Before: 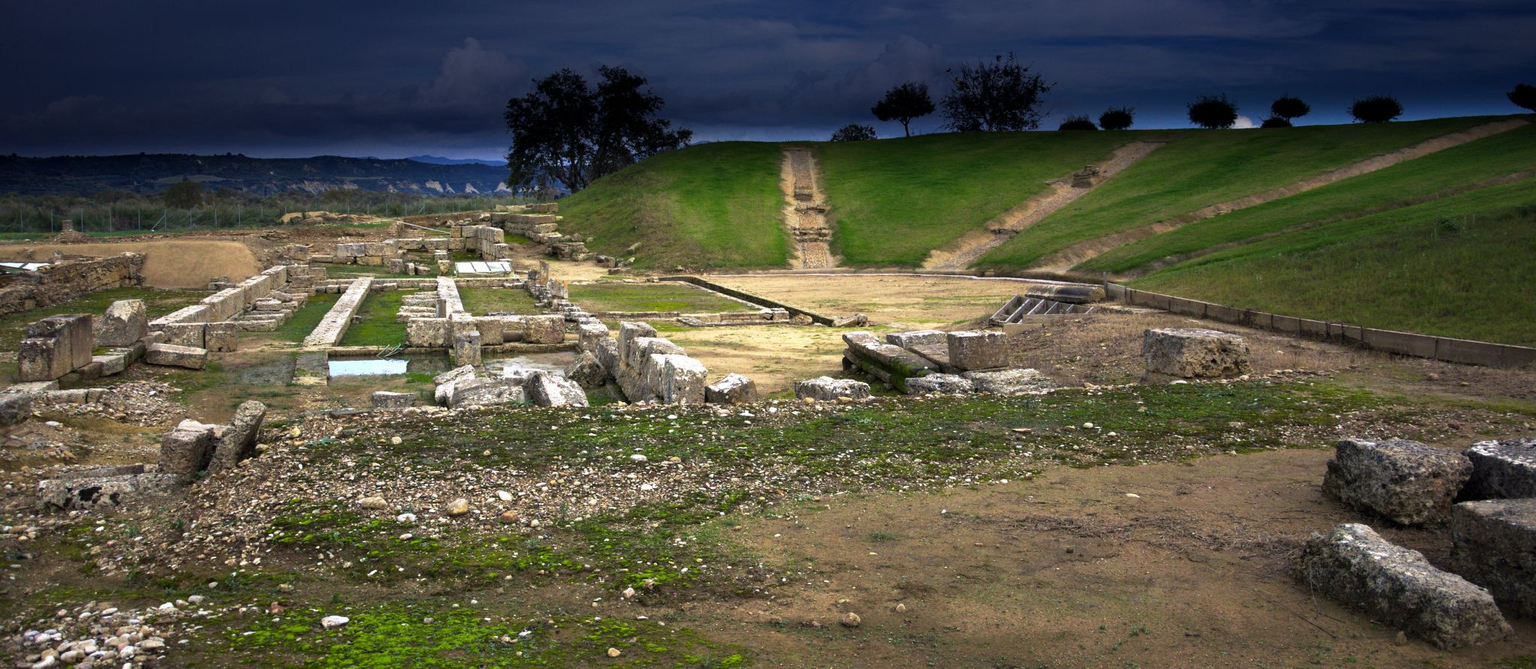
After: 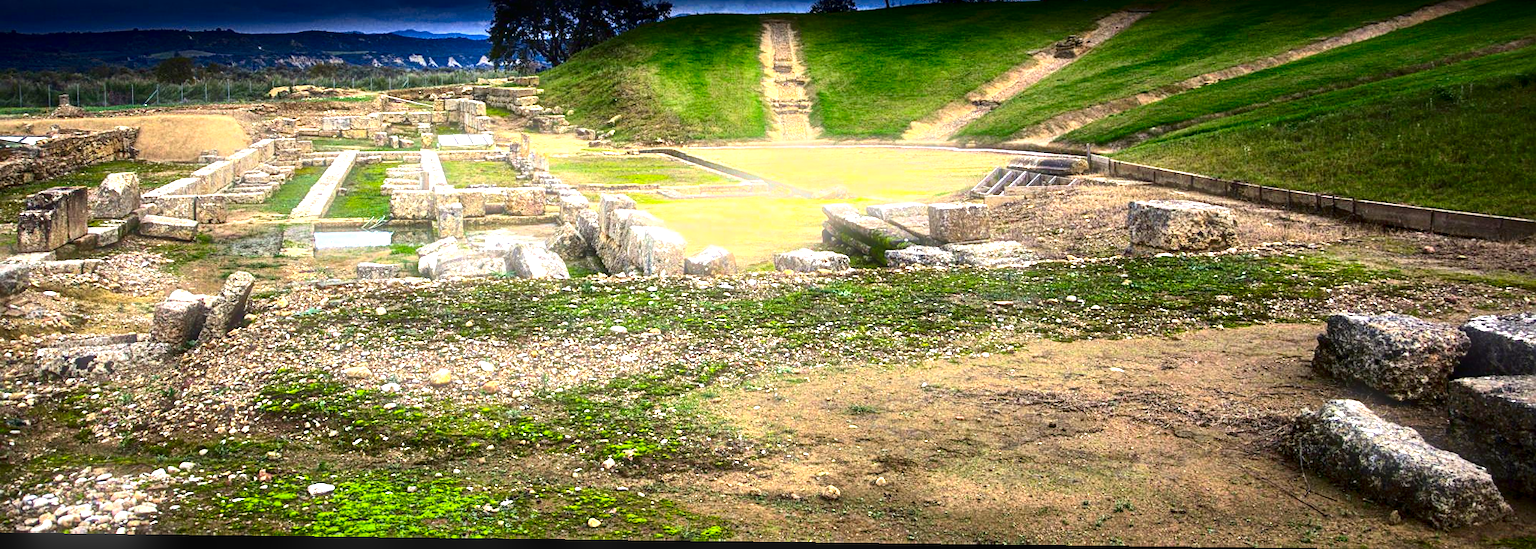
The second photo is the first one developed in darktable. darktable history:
crop and rotate: top 19.998%
contrast brightness saturation: contrast 0.22, brightness -0.19, saturation 0.24
sharpen: radius 2.167, amount 0.381, threshold 0
rotate and perspective: lens shift (horizontal) -0.055, automatic cropping off
local contrast: on, module defaults
exposure: exposure 1.25 EV, compensate exposure bias true, compensate highlight preservation false
bloom: size 5%, threshold 95%, strength 15%
